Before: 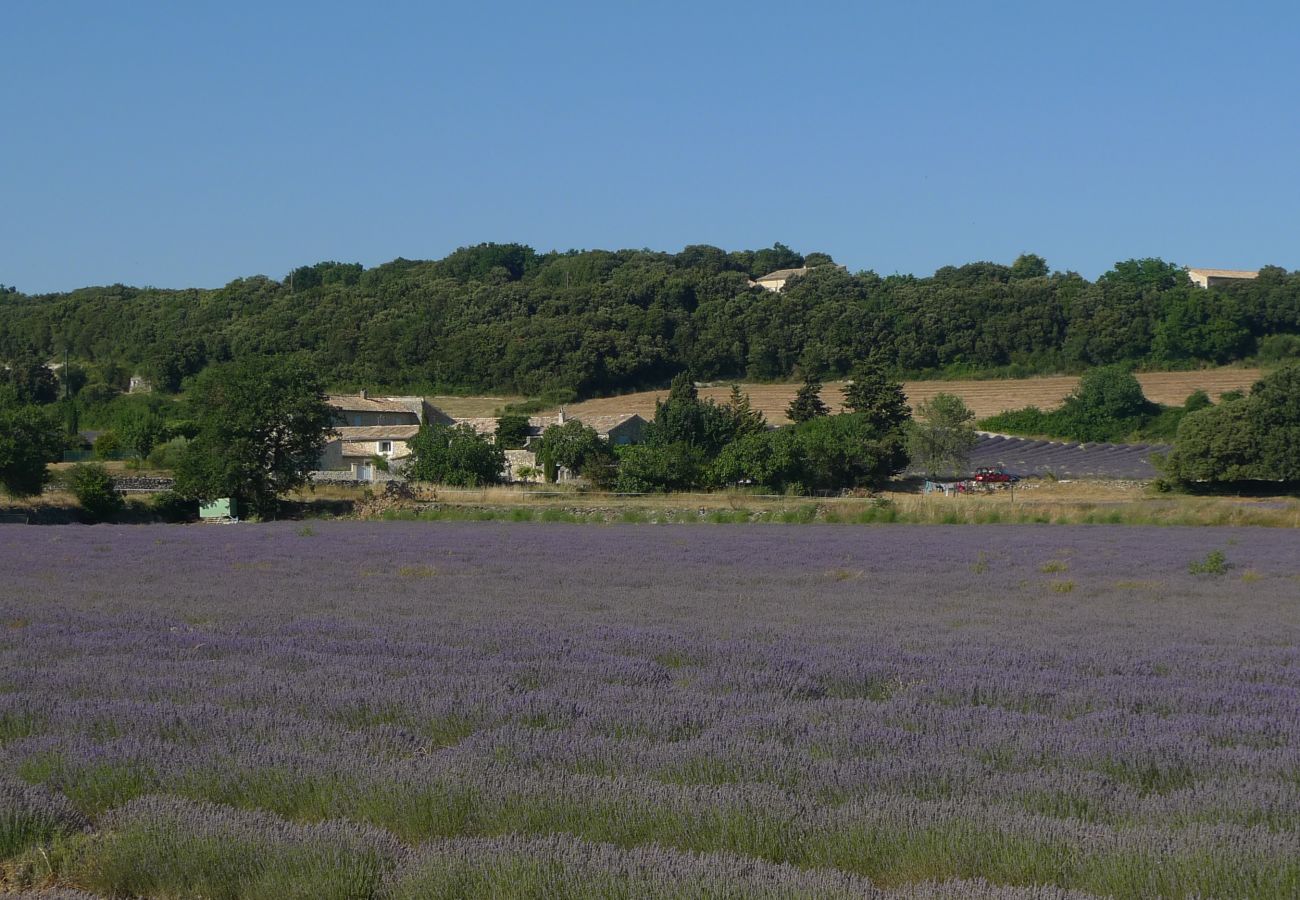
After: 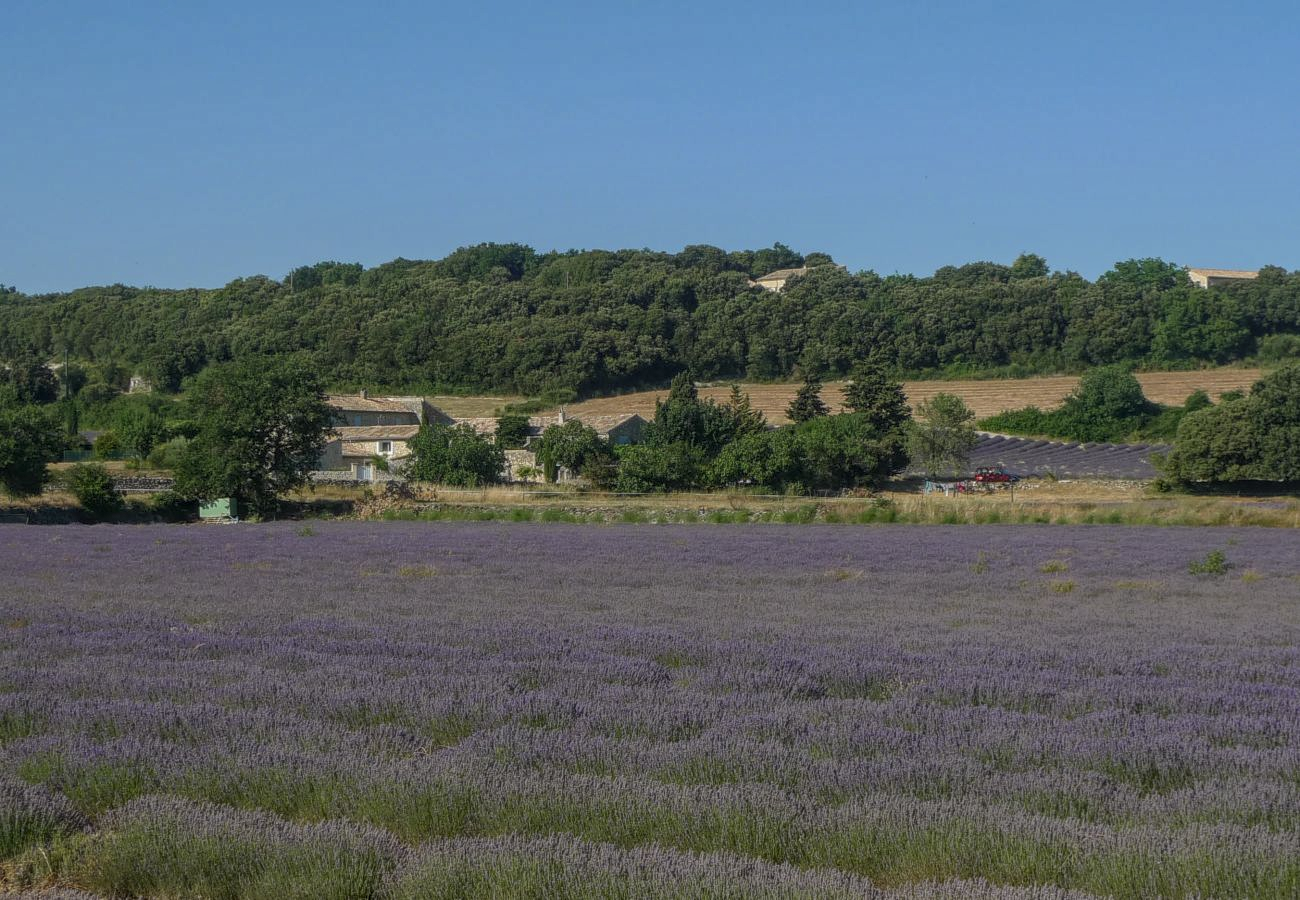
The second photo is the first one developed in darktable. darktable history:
local contrast: highlights 66%, shadows 34%, detail 166%, midtone range 0.2
